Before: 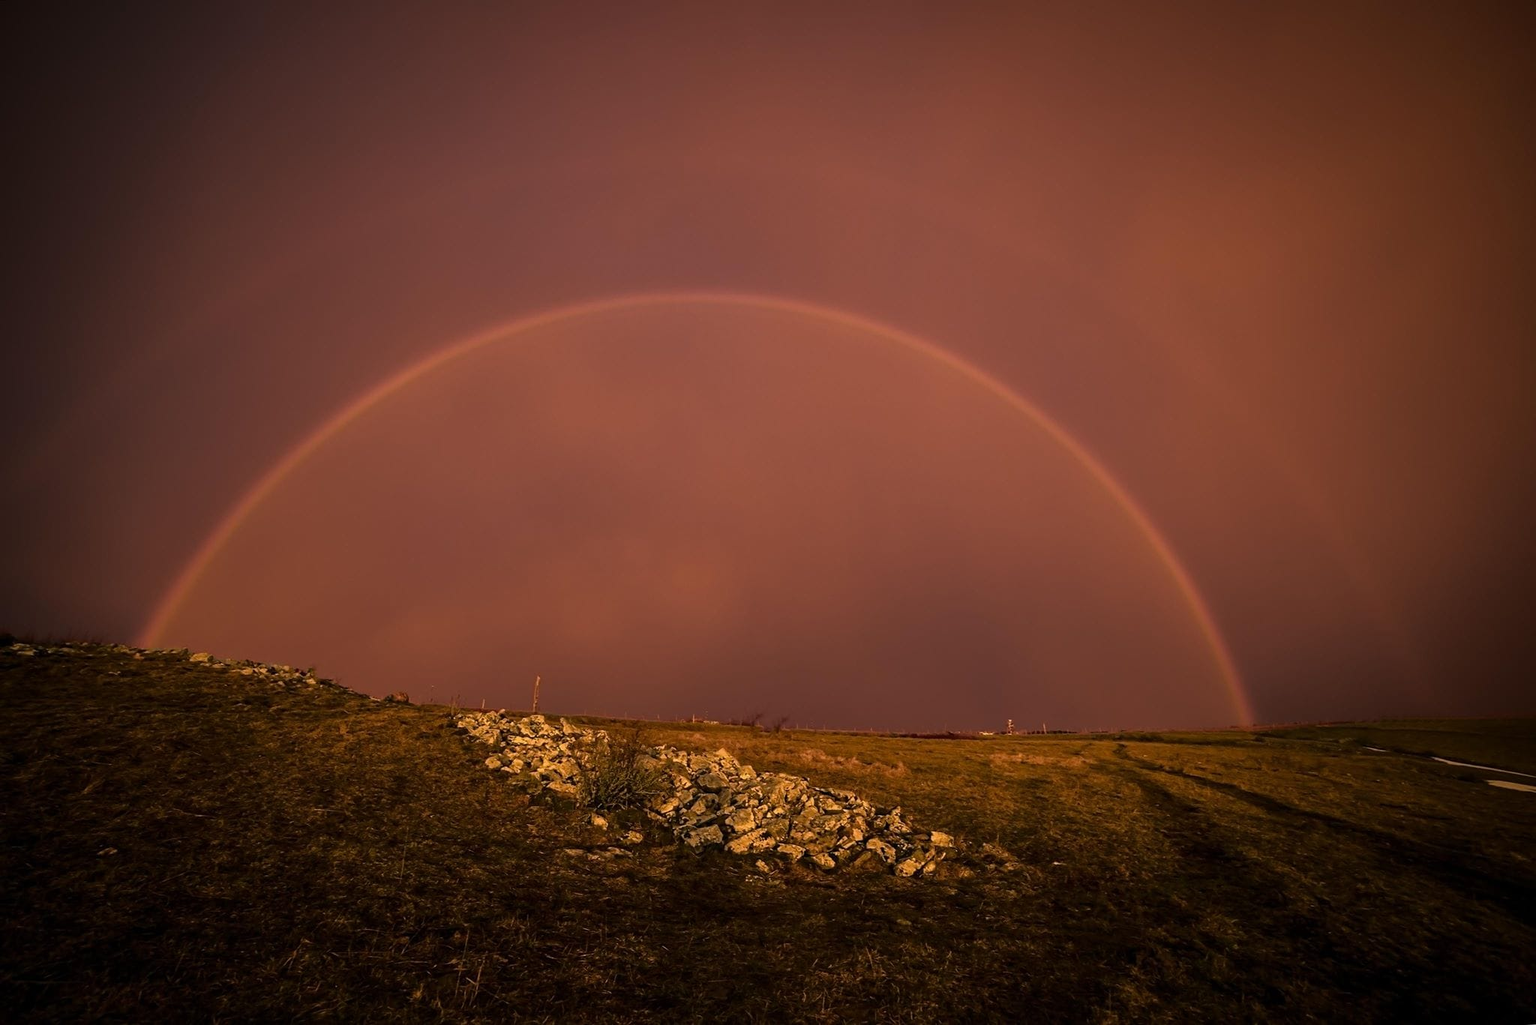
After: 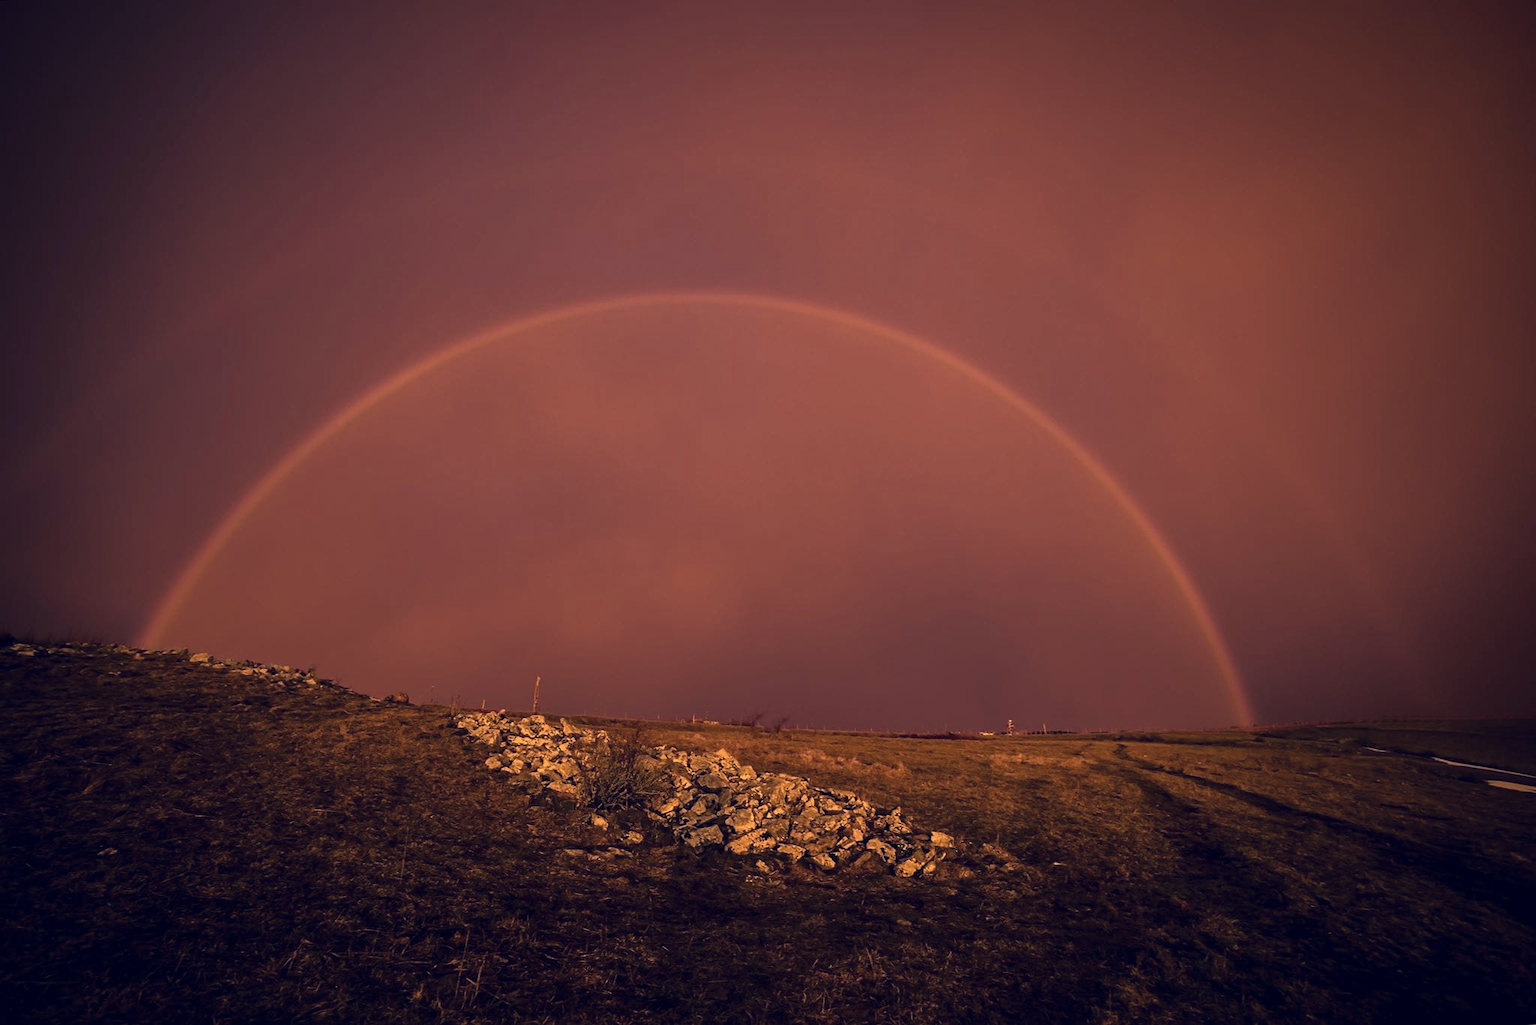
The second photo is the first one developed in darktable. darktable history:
color correction: highlights a* 20.02, highlights b* 27.09, shadows a* 3.33, shadows b* -17.82, saturation 0.757
